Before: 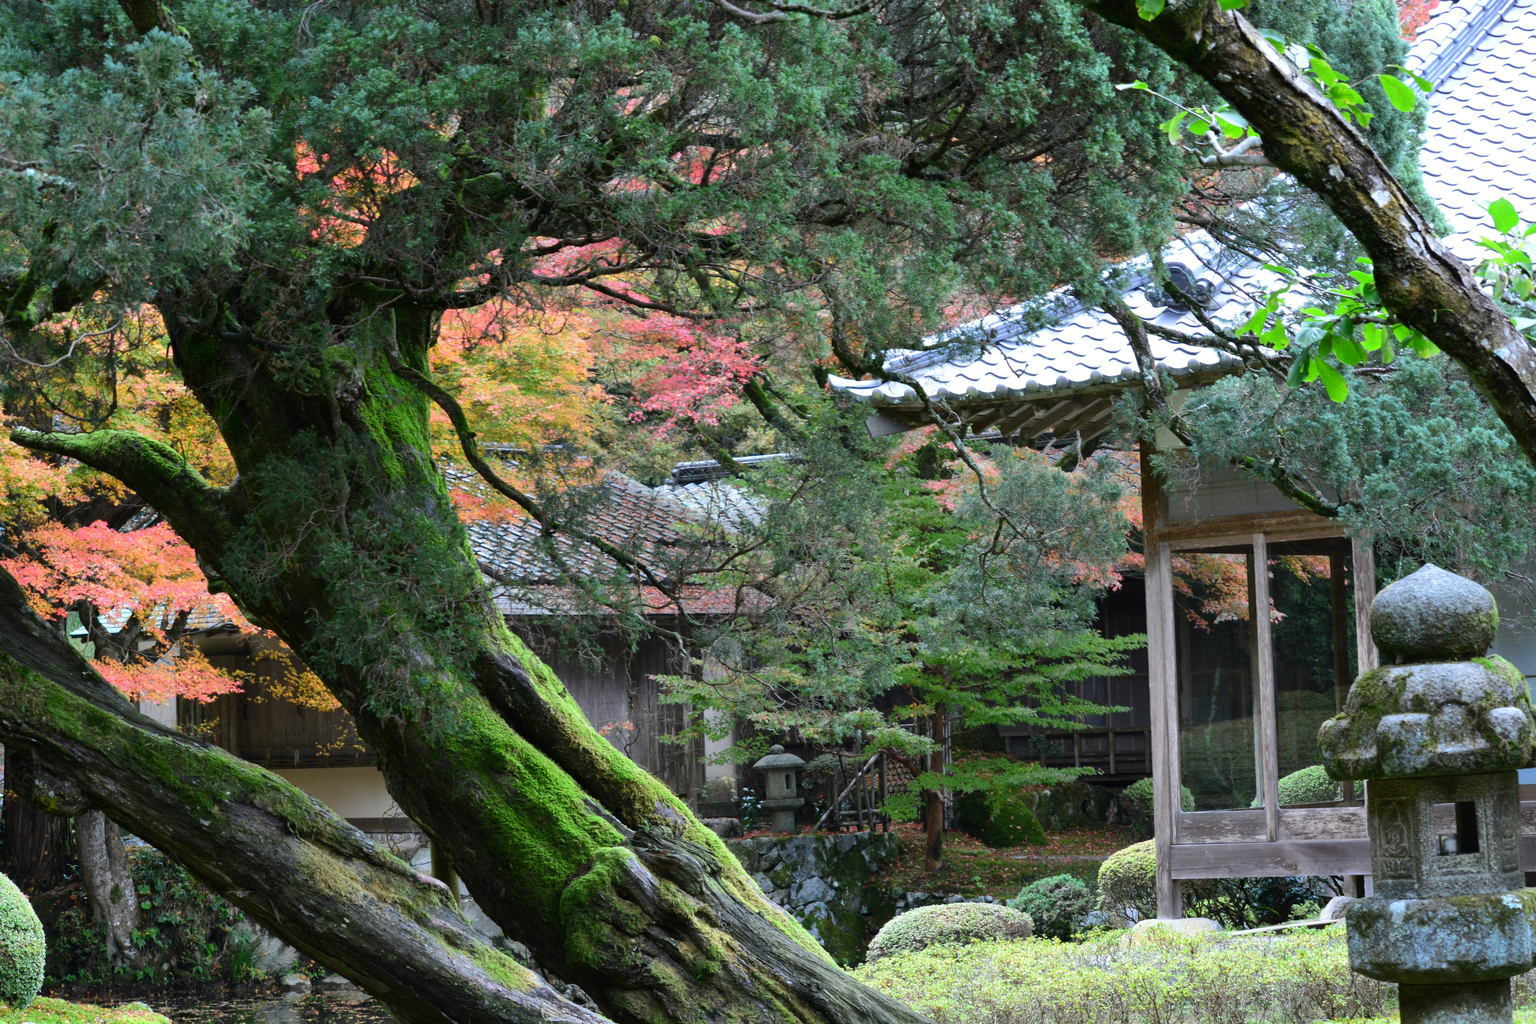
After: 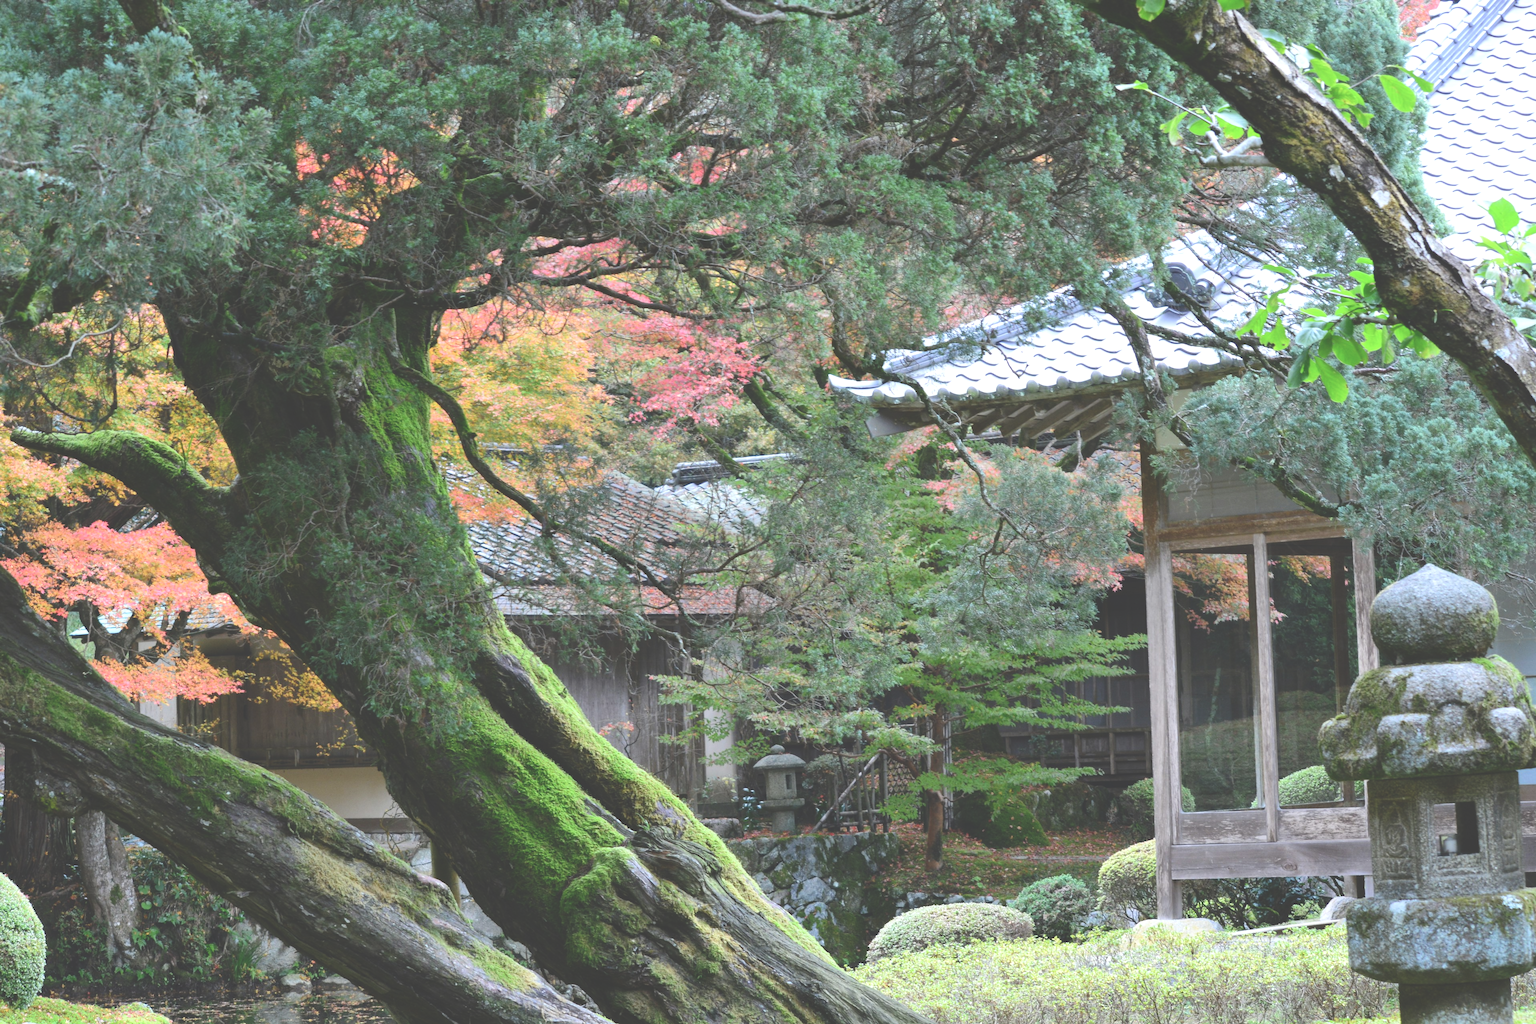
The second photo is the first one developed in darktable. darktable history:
levels: levels [0, 0.476, 0.951]
base curve: curves: ch0 [(0, 0) (0.101, 0.156) (1, 1)], preserve colors none
exposure: black level correction -0.027, exposure -0.064 EV, compensate highlight preservation false
